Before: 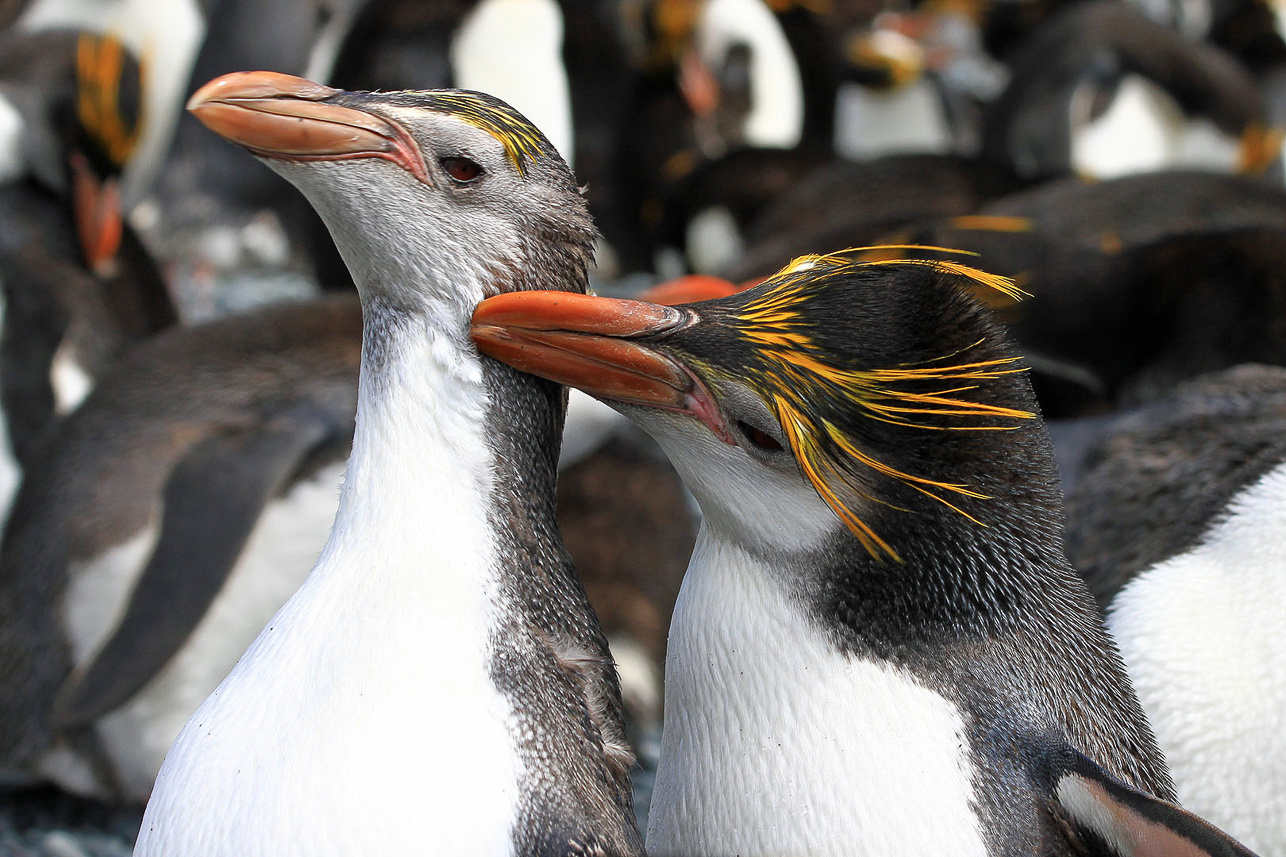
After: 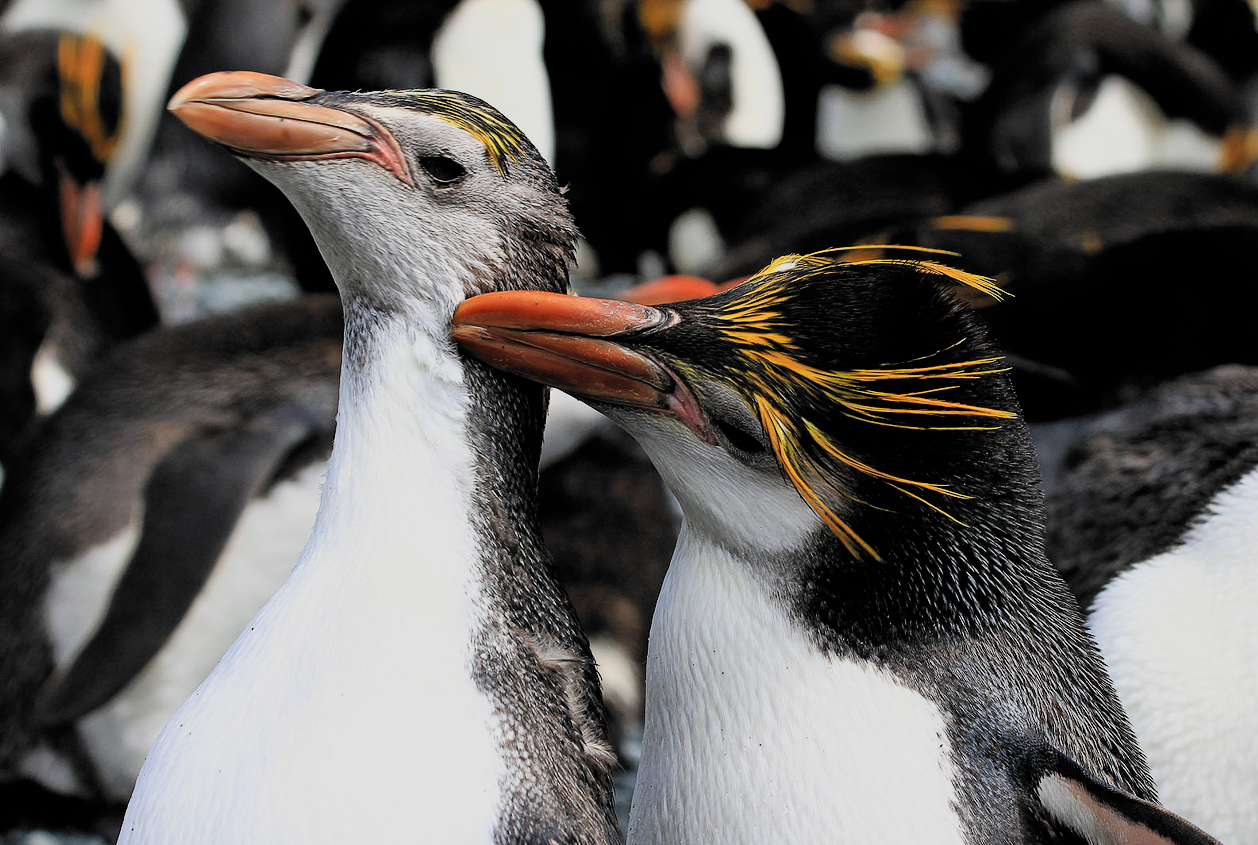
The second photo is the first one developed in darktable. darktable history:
exposure: exposure -0.07 EV, compensate exposure bias true, compensate highlight preservation false
crop and rotate: left 1.491%, right 0.678%, bottom 1.363%
filmic rgb: black relative exposure -5.14 EV, white relative exposure 3.99 EV, hardness 2.9, contrast 1.297, highlights saturation mix -29.65%, color science v6 (2022), iterations of high-quality reconstruction 0
